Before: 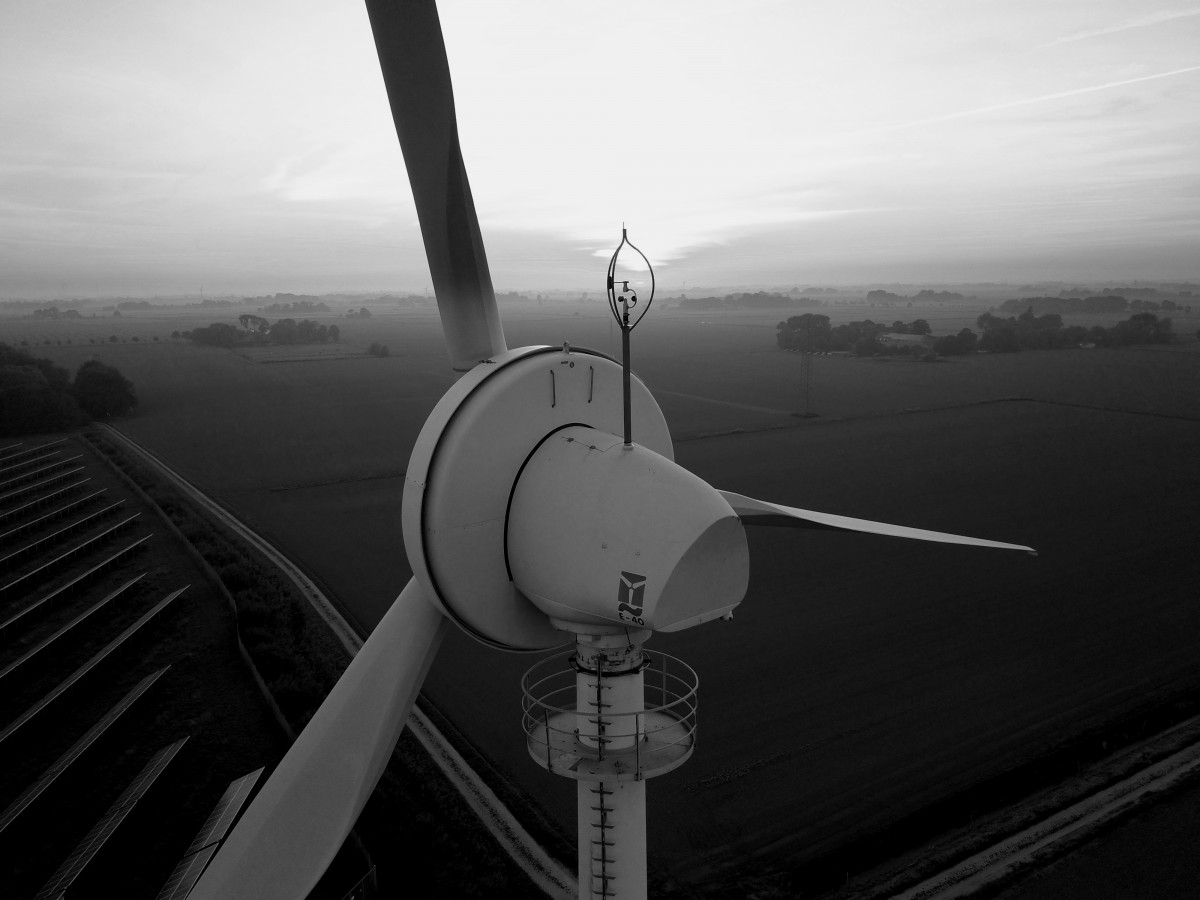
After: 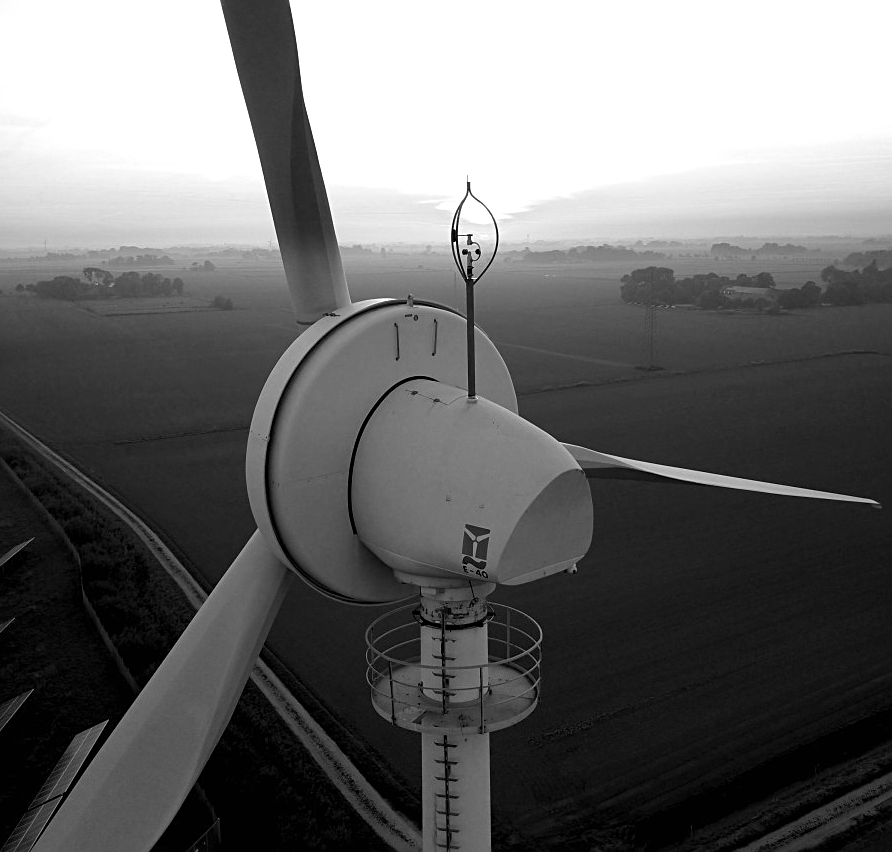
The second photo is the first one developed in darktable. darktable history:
crop and rotate: left 13.041%, top 5.264%, right 12.578%
exposure: black level correction 0, exposure 0.5 EV, compensate highlight preservation false
sharpen: radius 2.13, amount 0.382, threshold 0.135
local contrast: mode bilateral grid, contrast 21, coarseness 51, detail 103%, midtone range 0.2
